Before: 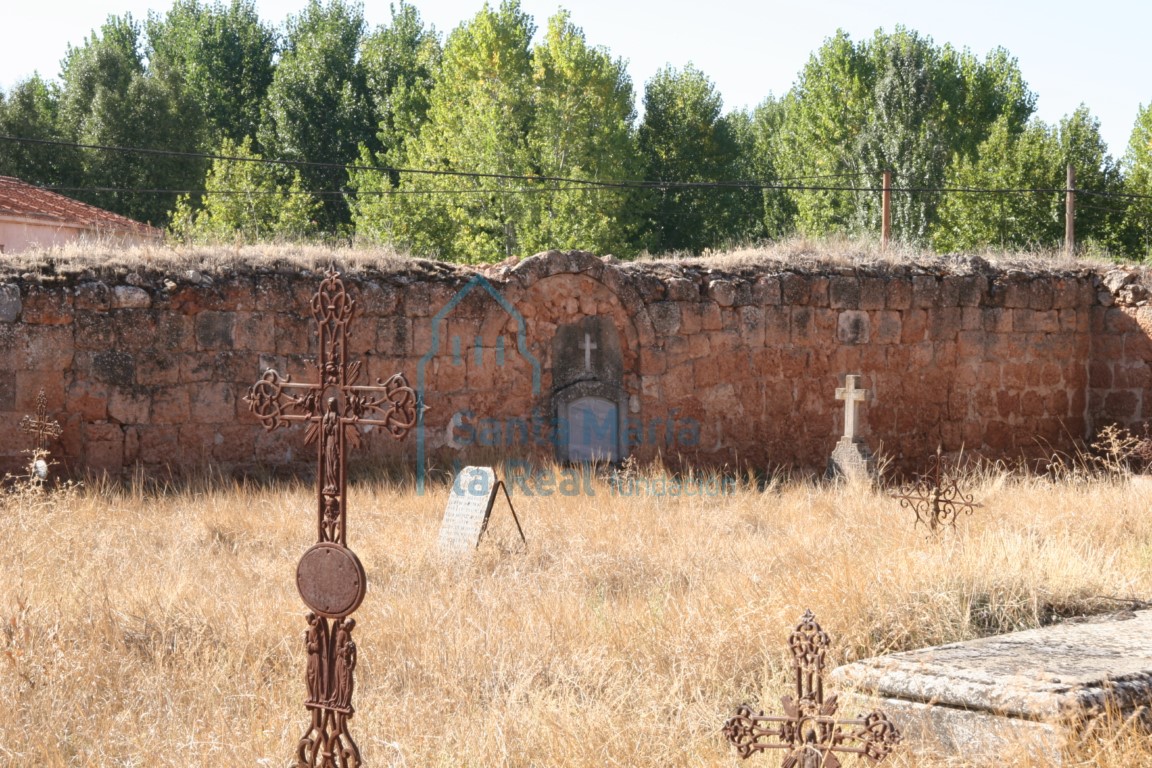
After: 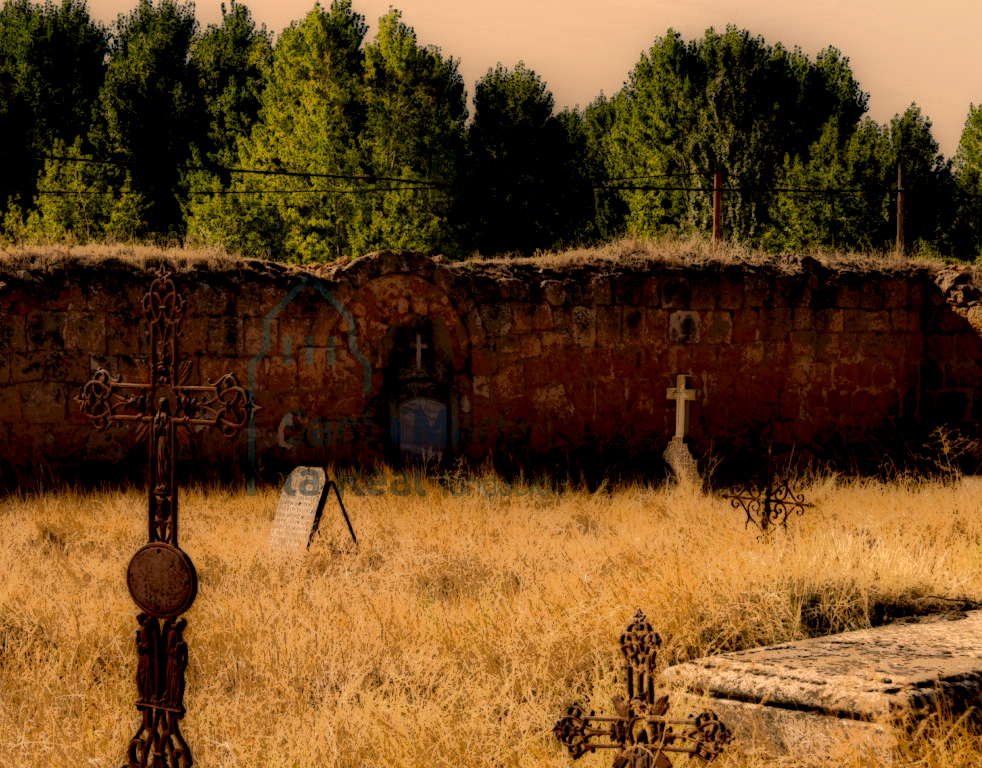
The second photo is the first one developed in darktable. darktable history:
local contrast: highlights 2%, shadows 241%, detail 164%, midtone range 0.004
color correction: highlights a* 18.59, highlights b* 36.16, shadows a* 1.46, shadows b* 6.3, saturation 1.04
crop and rotate: left 14.754%
